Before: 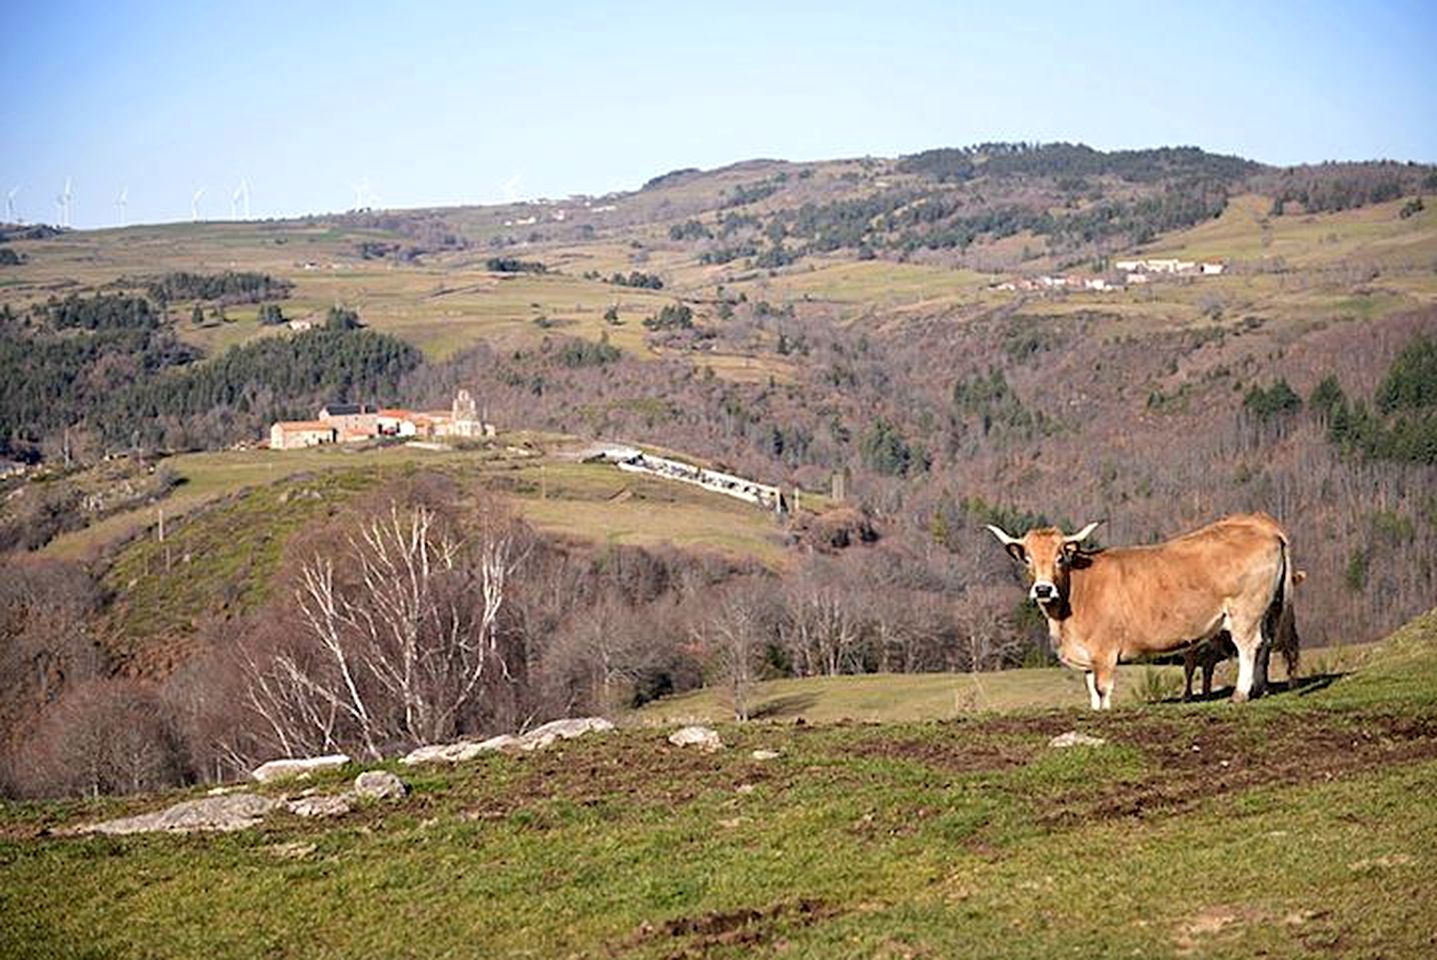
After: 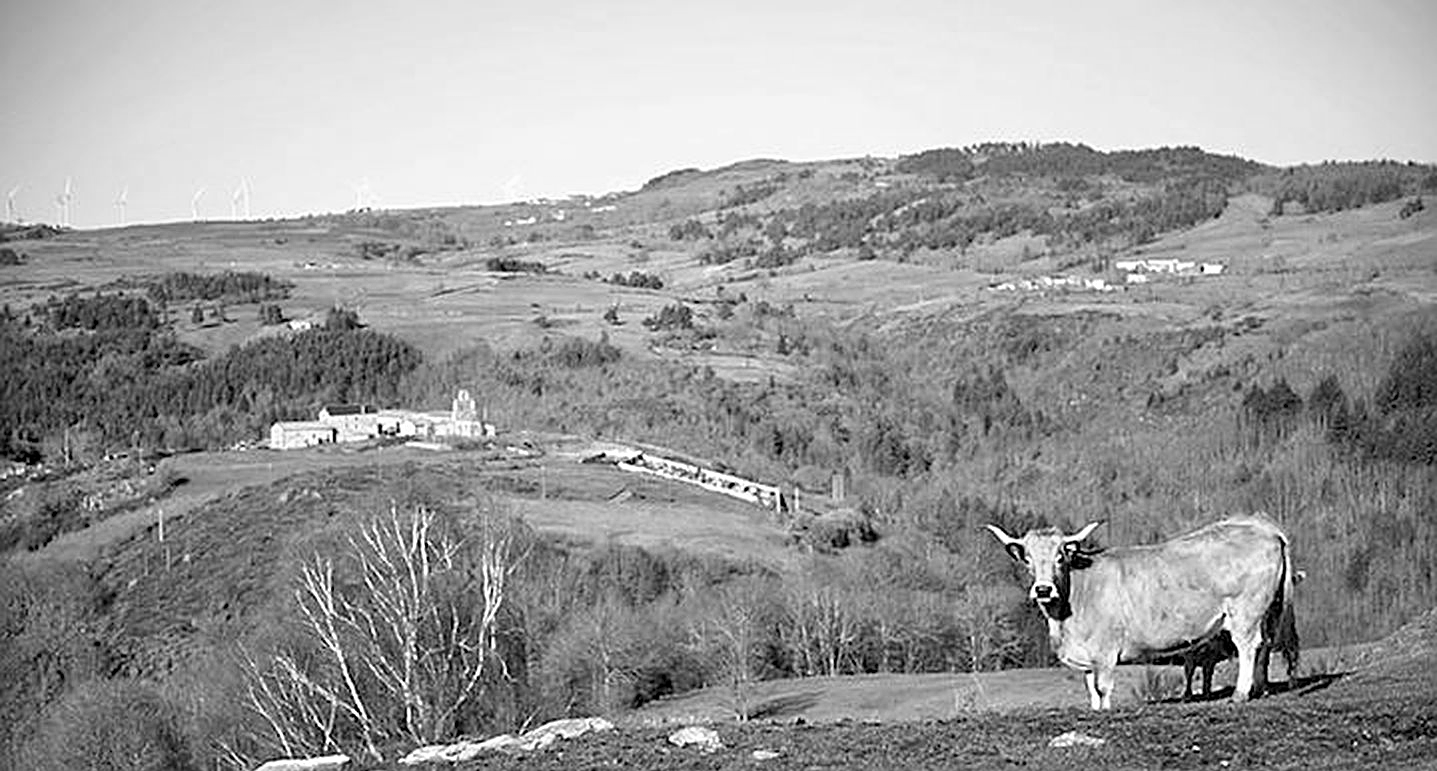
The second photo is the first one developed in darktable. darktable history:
sharpen: on, module defaults
color zones: curves: ch0 [(0.004, 0.588) (0.116, 0.636) (0.259, 0.476) (0.423, 0.464) (0.75, 0.5)]; ch1 [(0, 0) (0.143, 0) (0.286, 0) (0.429, 0) (0.571, 0) (0.714, 0) (0.857, 0)]
color balance rgb: power › hue 330.11°, perceptual saturation grading › global saturation 20%, perceptual saturation grading › highlights -25.027%, perceptual saturation grading › shadows 50.11%, global vibrance 20%
crop: bottom 19.617%
